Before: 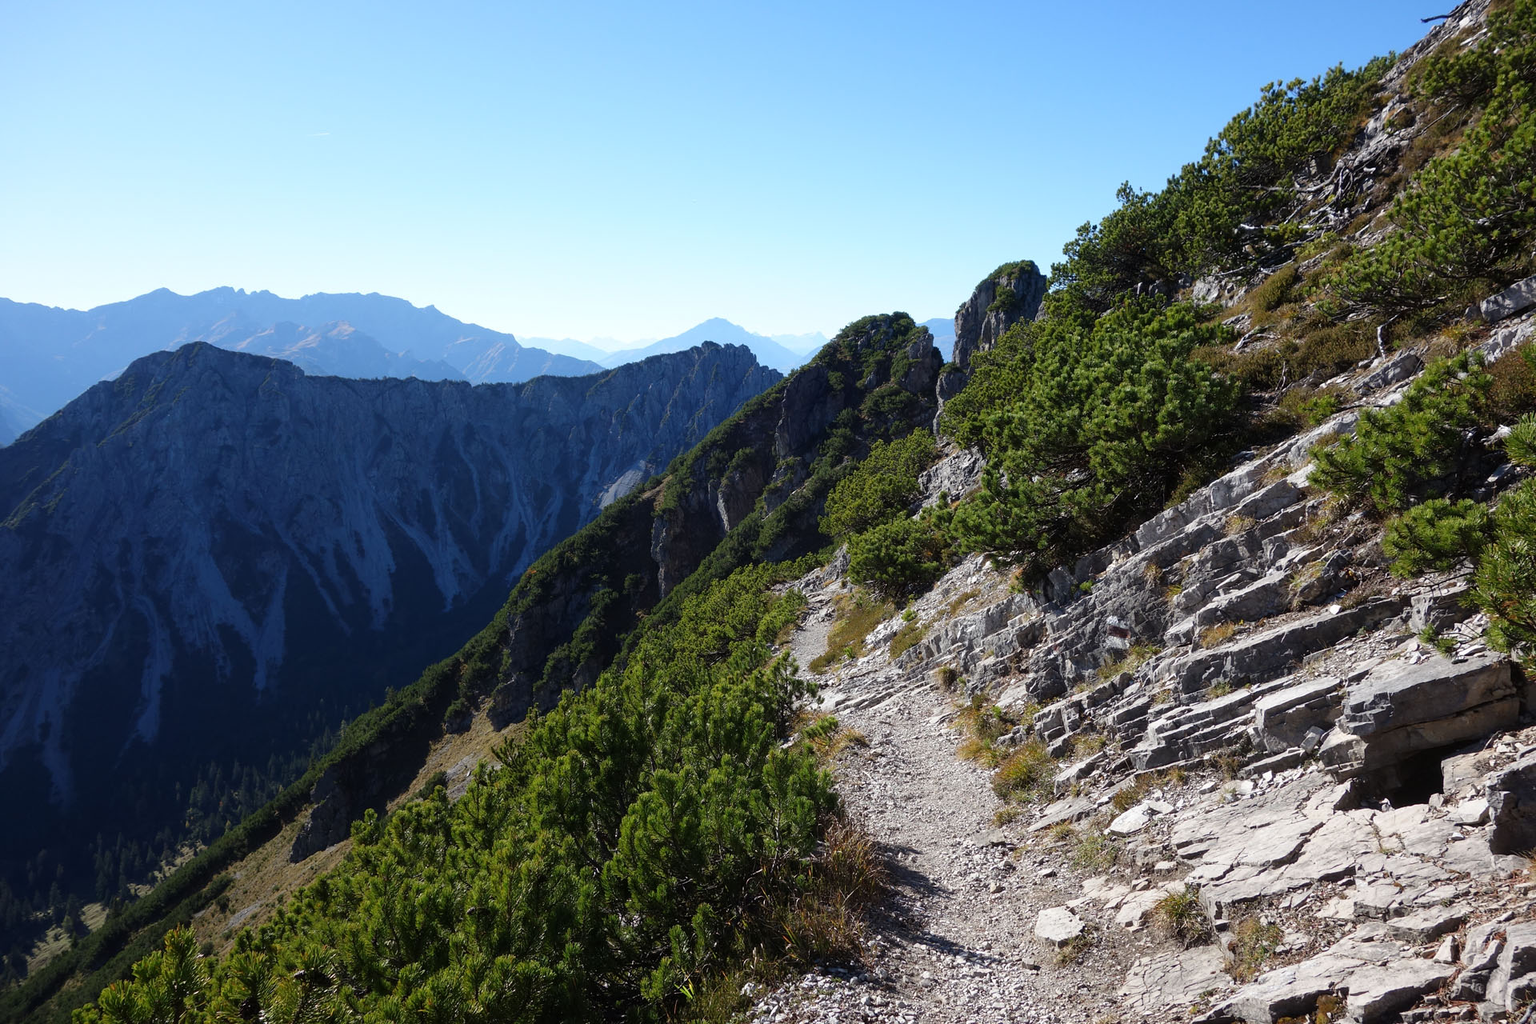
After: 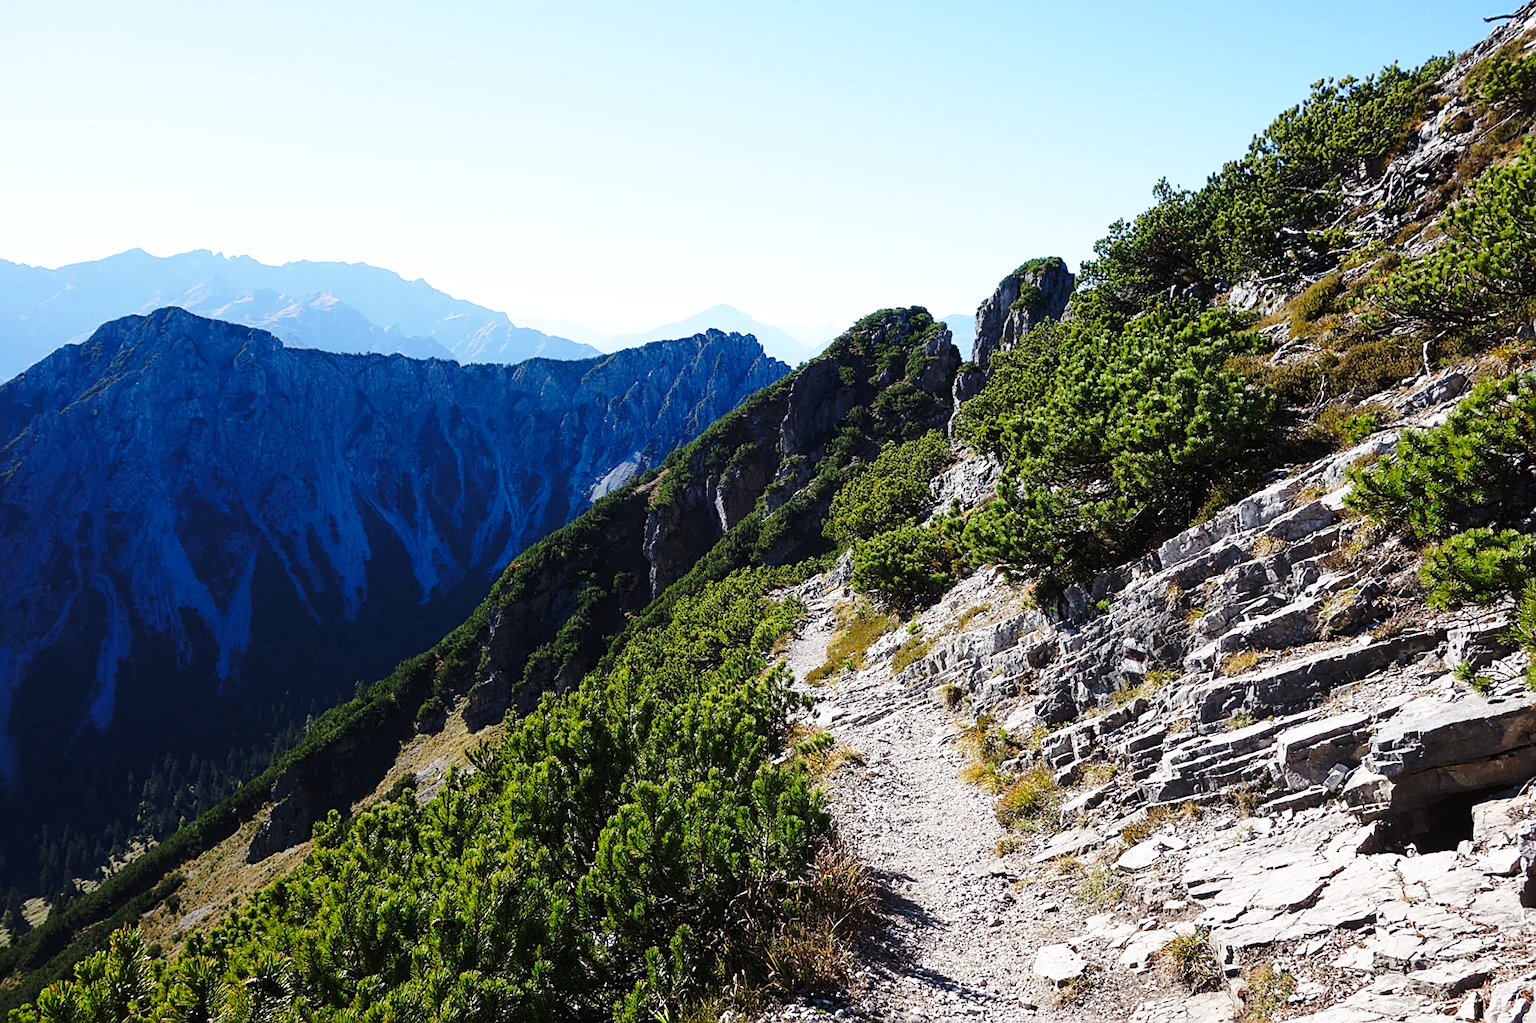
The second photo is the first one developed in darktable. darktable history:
crop and rotate: angle -2.38°
sharpen: on, module defaults
base curve: curves: ch0 [(0, 0) (0.036, 0.037) (0.121, 0.228) (0.46, 0.76) (0.859, 0.983) (1, 1)], preserve colors none
